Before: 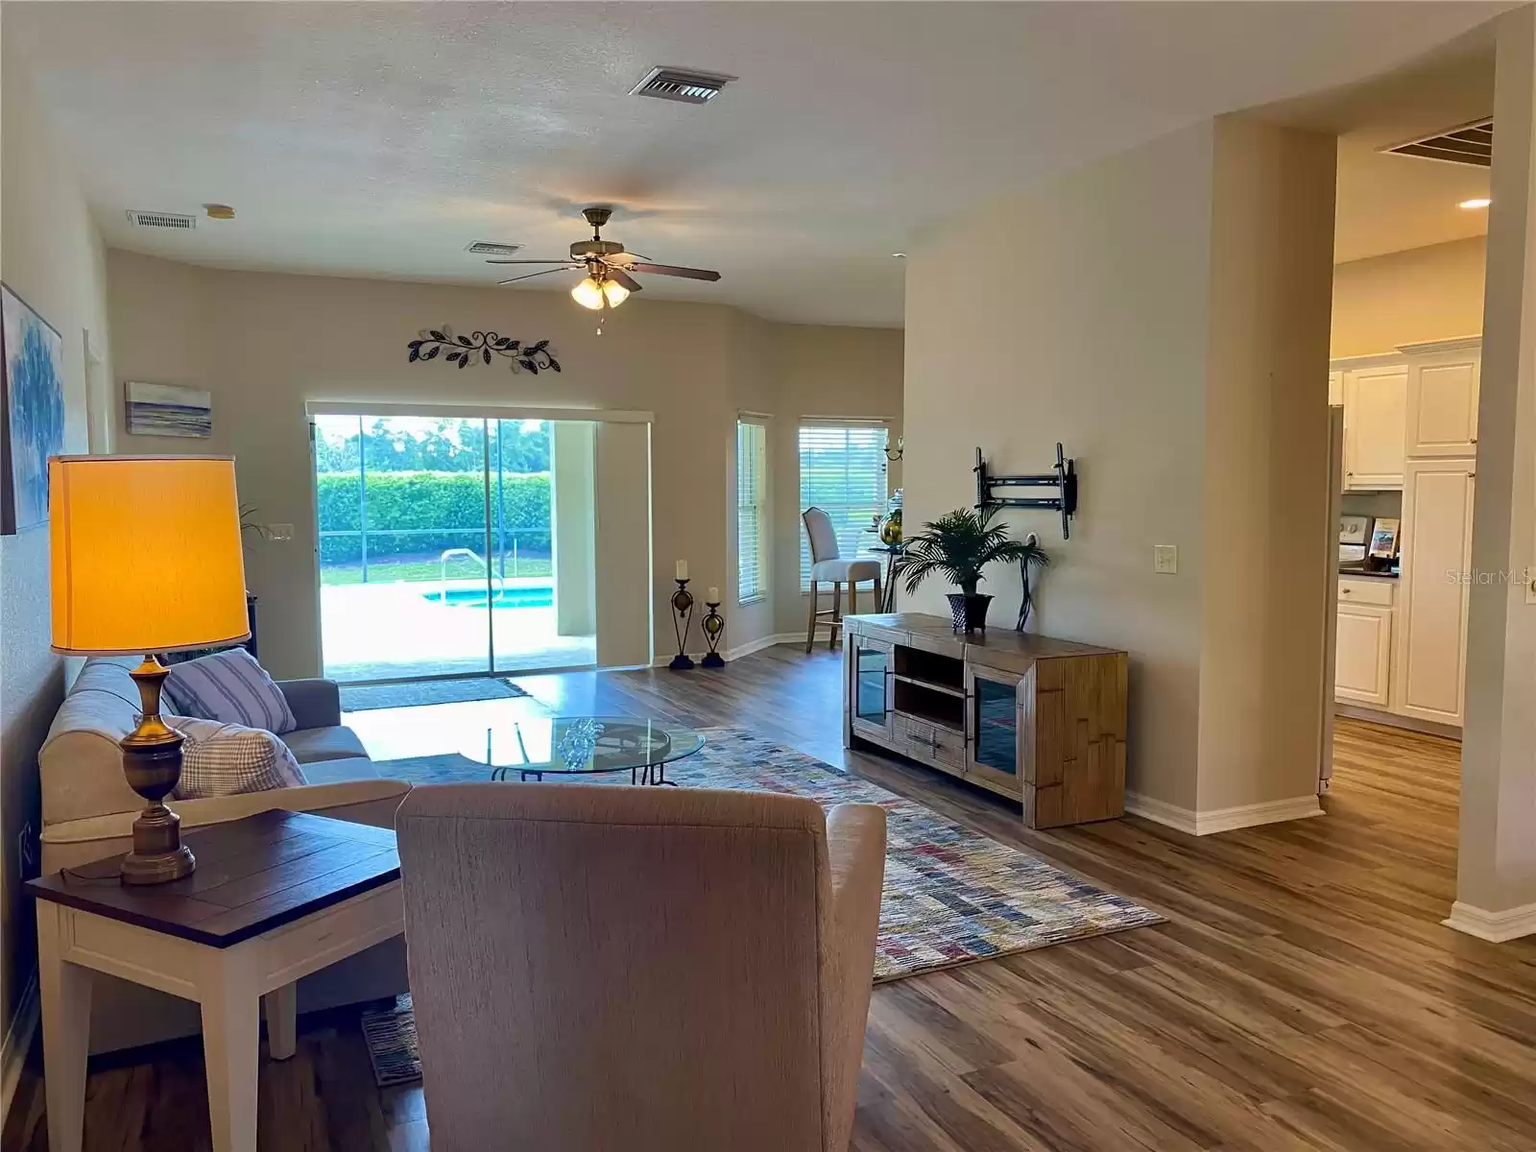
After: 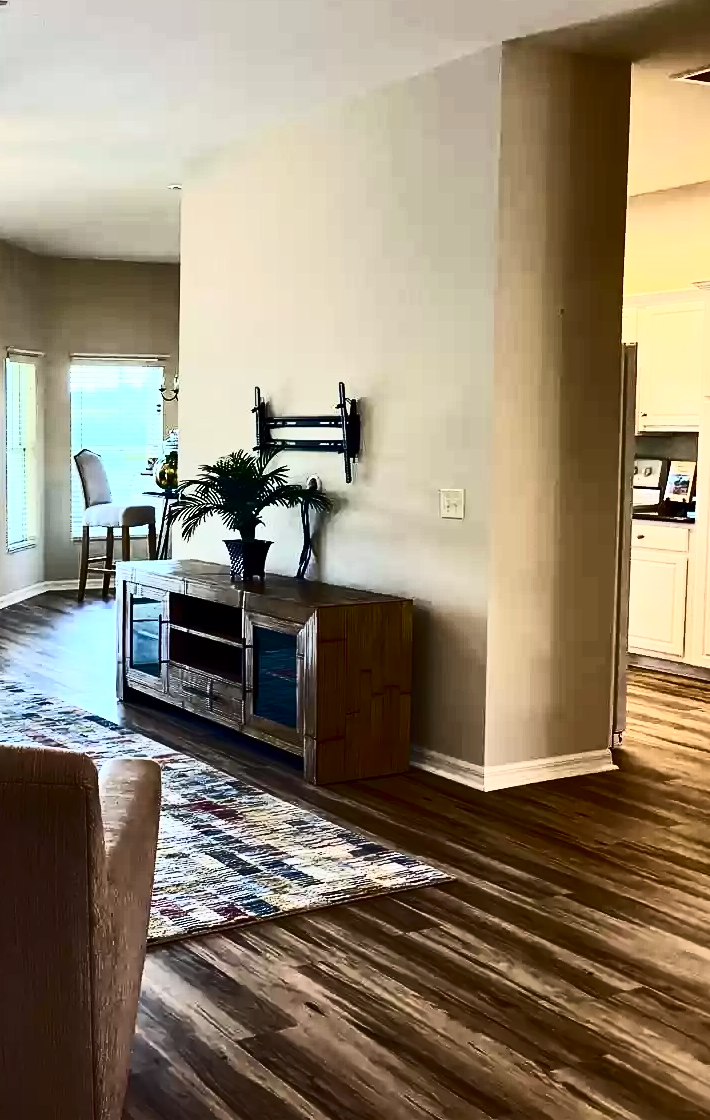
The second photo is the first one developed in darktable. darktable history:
white balance: red 0.978, blue 0.999
contrast brightness saturation: contrast 0.93, brightness 0.2
crop: left 47.628%, top 6.643%, right 7.874%
exposure: black level correction 0.001, exposure 0.014 EV, compensate highlight preservation false
